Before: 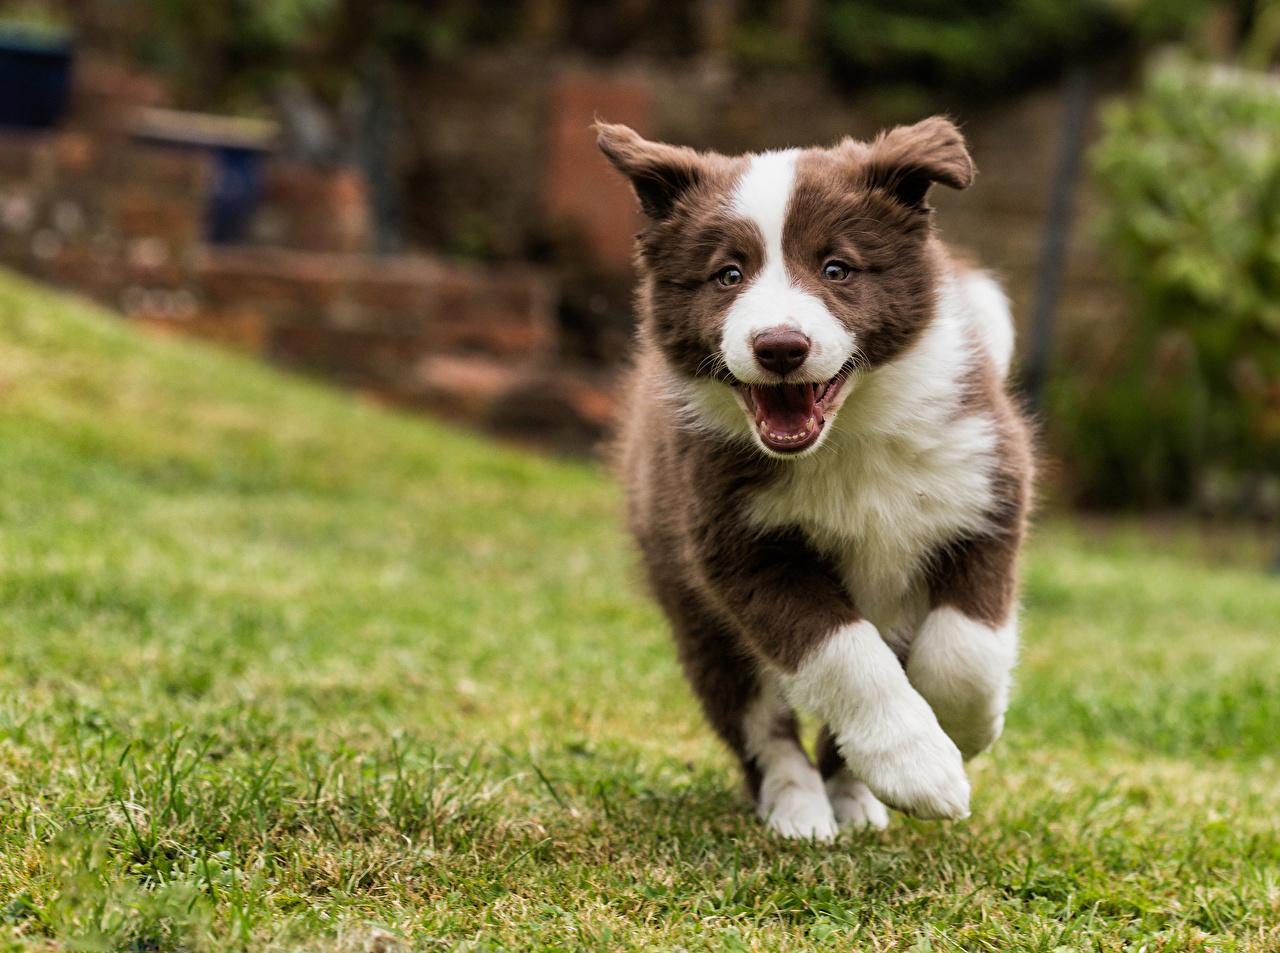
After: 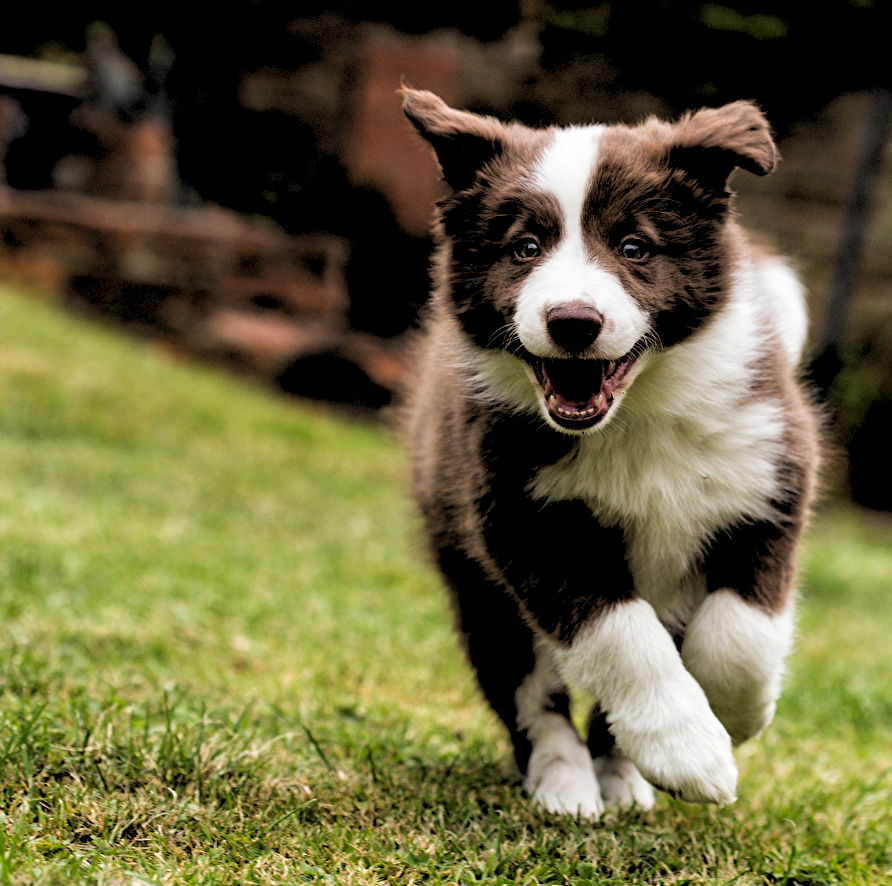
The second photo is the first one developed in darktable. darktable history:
crop and rotate: angle -3.27°, left 14.277%, top 0.028%, right 10.766%, bottom 0.028%
rgb levels: levels [[0.034, 0.472, 0.904], [0, 0.5, 1], [0, 0.5, 1]]
